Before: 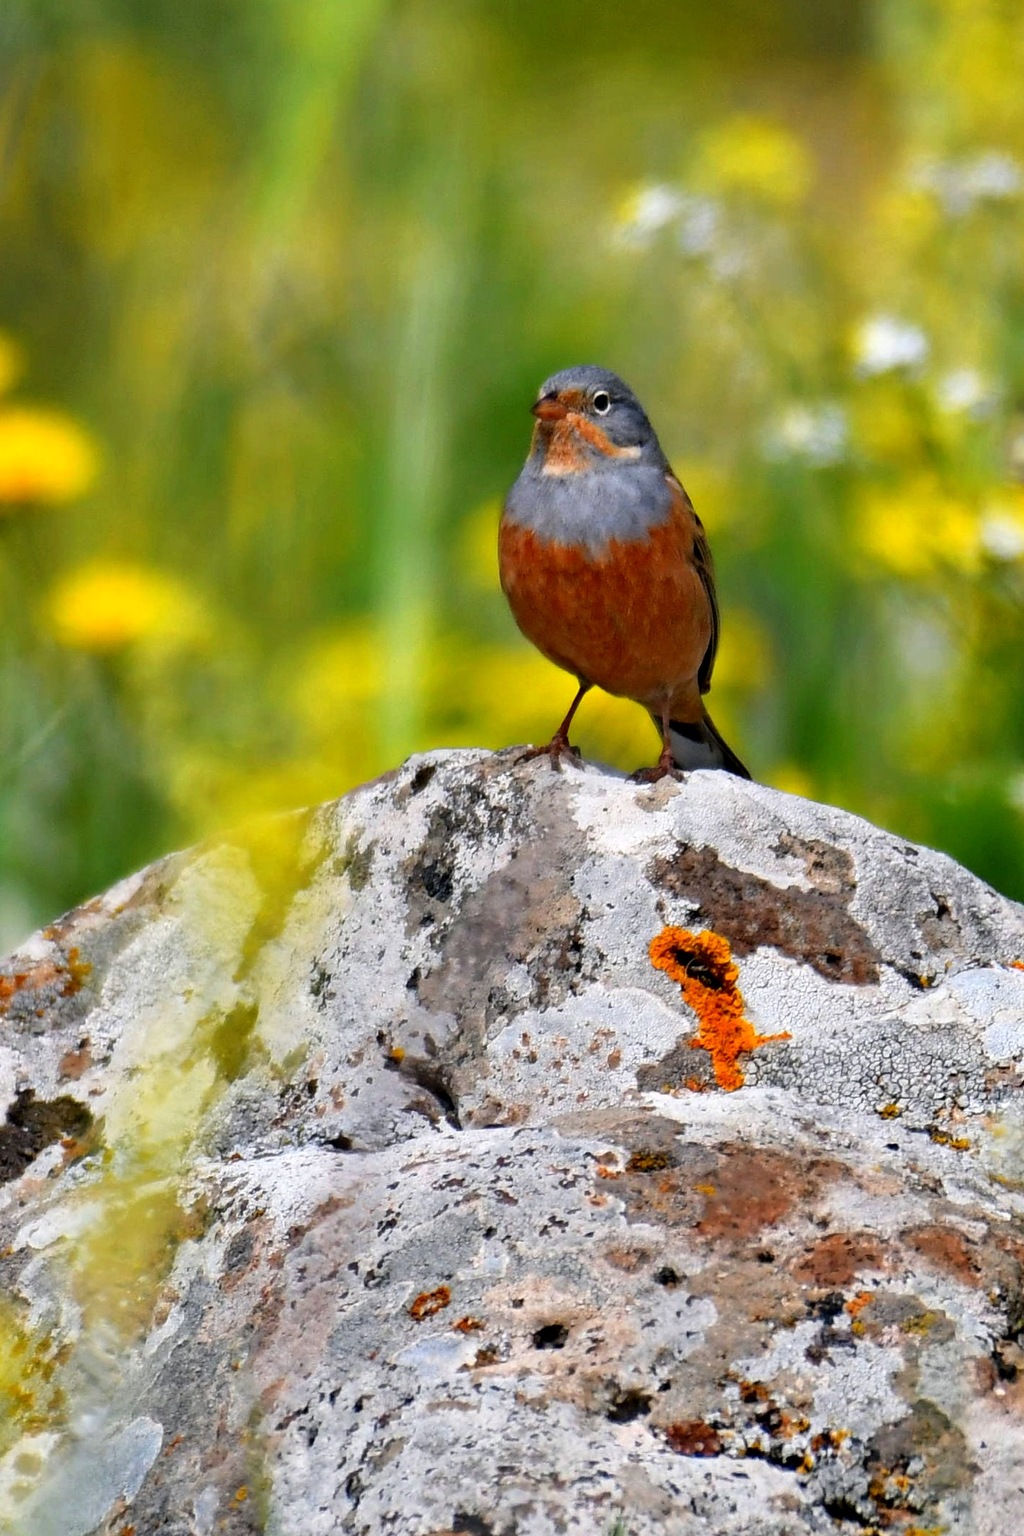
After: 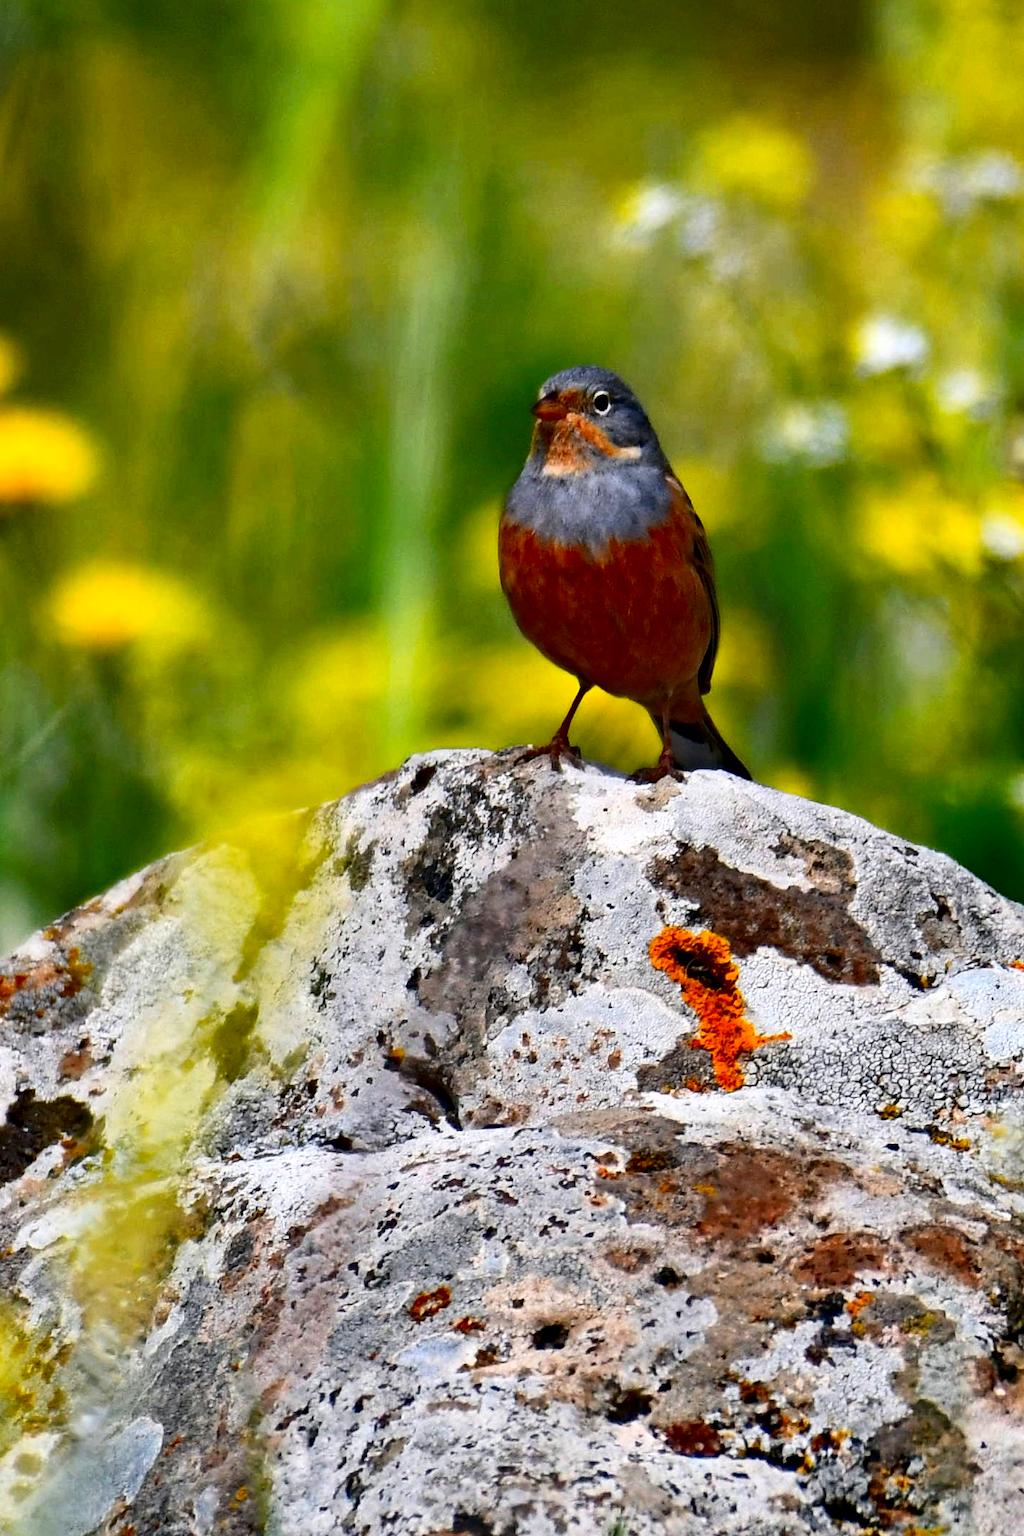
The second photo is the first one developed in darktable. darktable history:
haze removal: compatibility mode true, adaptive false
contrast brightness saturation: contrast 0.2, brightness -0.11, saturation 0.1
